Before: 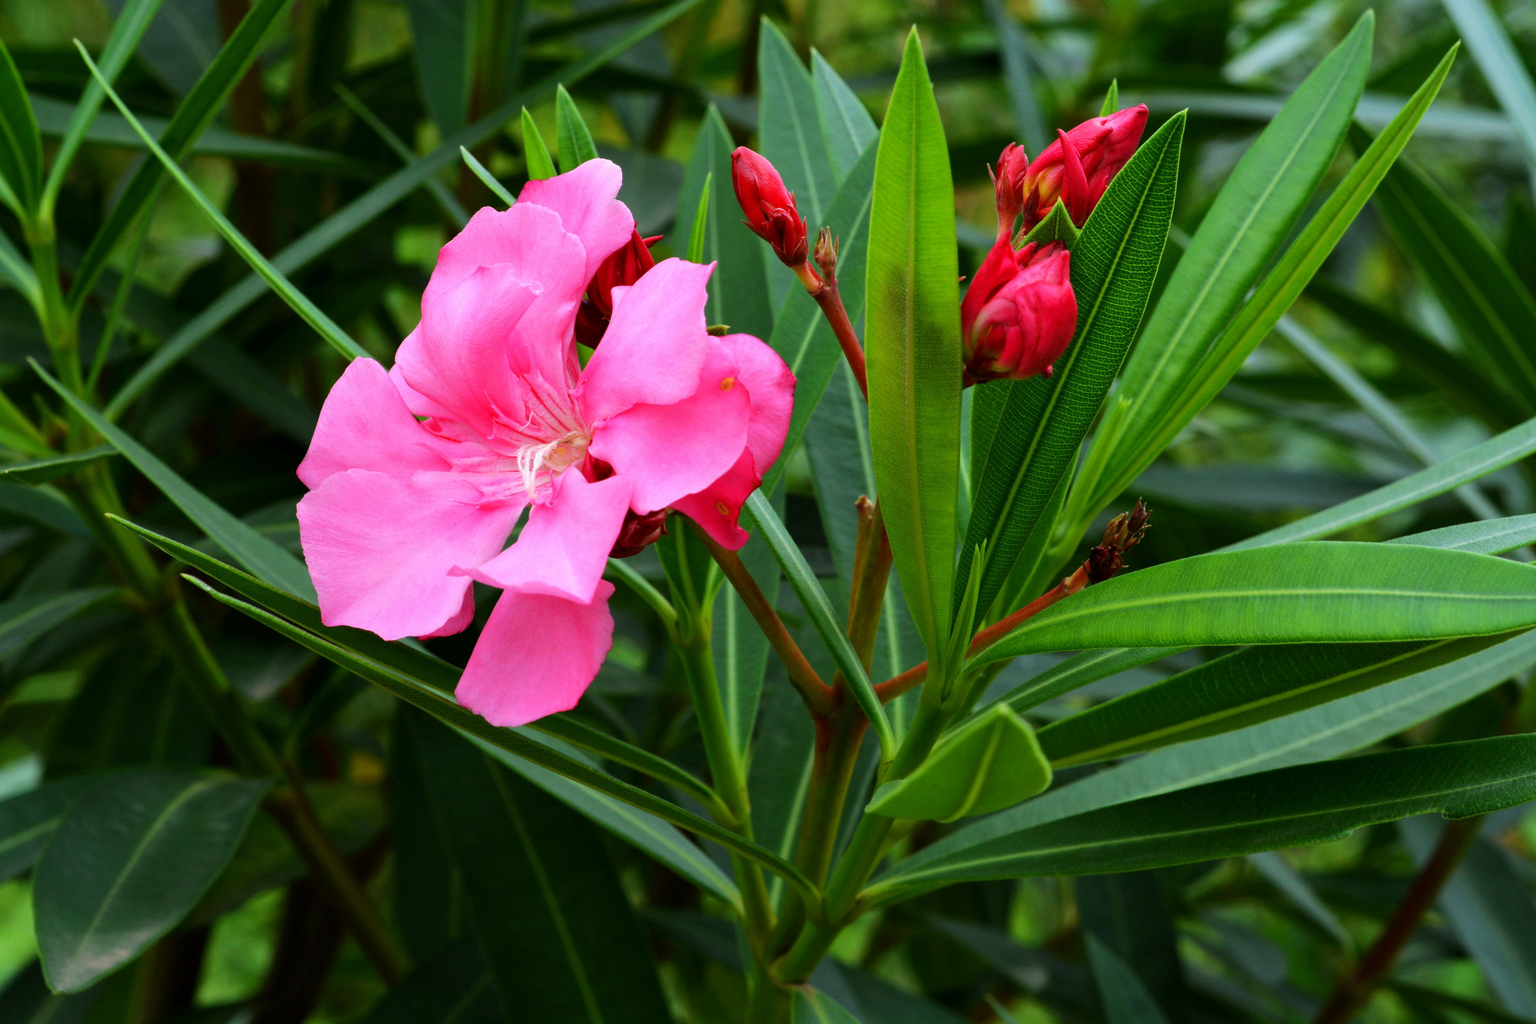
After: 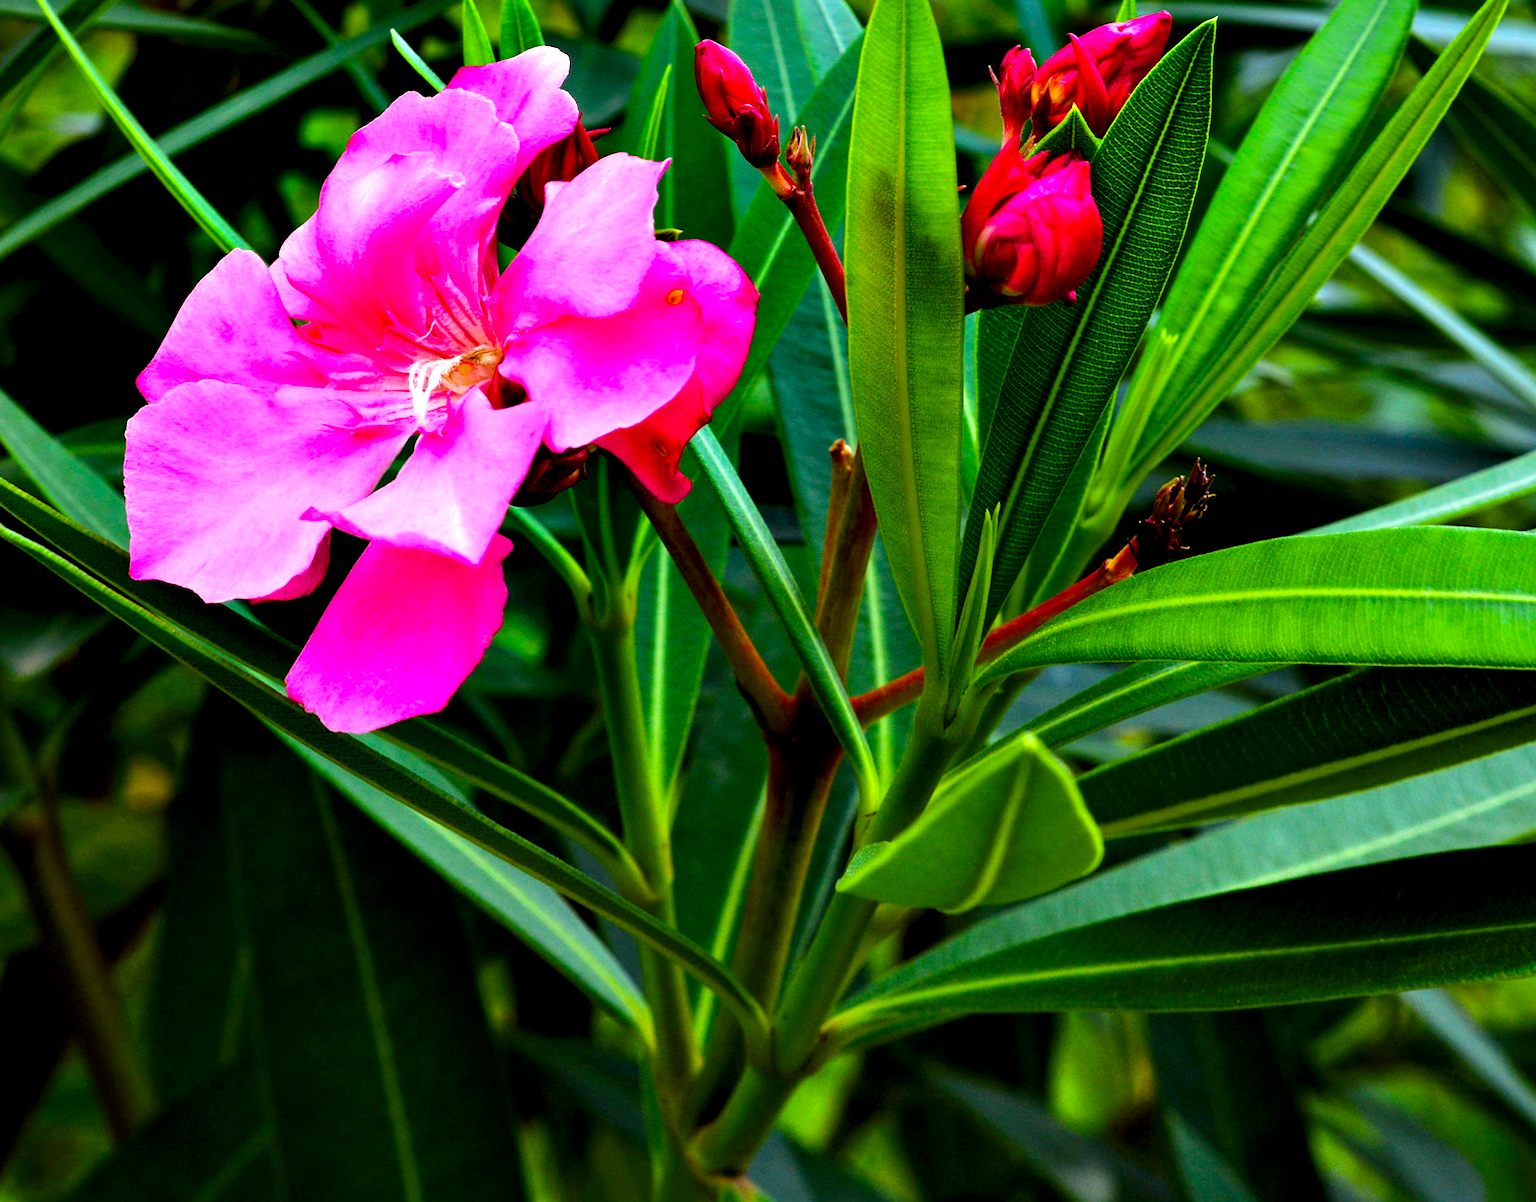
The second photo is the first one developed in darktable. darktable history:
crop and rotate: angle -1.96°, left 3.097%, top 4.154%, right 1.586%, bottom 0.529%
color balance rgb: linear chroma grading › global chroma 15%, perceptual saturation grading › global saturation 30%
exposure: exposure 0.127 EV, compensate highlight preservation false
rotate and perspective: rotation 0.72°, lens shift (vertical) -0.352, lens shift (horizontal) -0.051, crop left 0.152, crop right 0.859, crop top 0.019, crop bottom 0.964
contrast equalizer: octaves 7, y [[0.627 ×6], [0.563 ×6], [0 ×6], [0 ×6], [0 ×6]]
sharpen: amount 0.2
